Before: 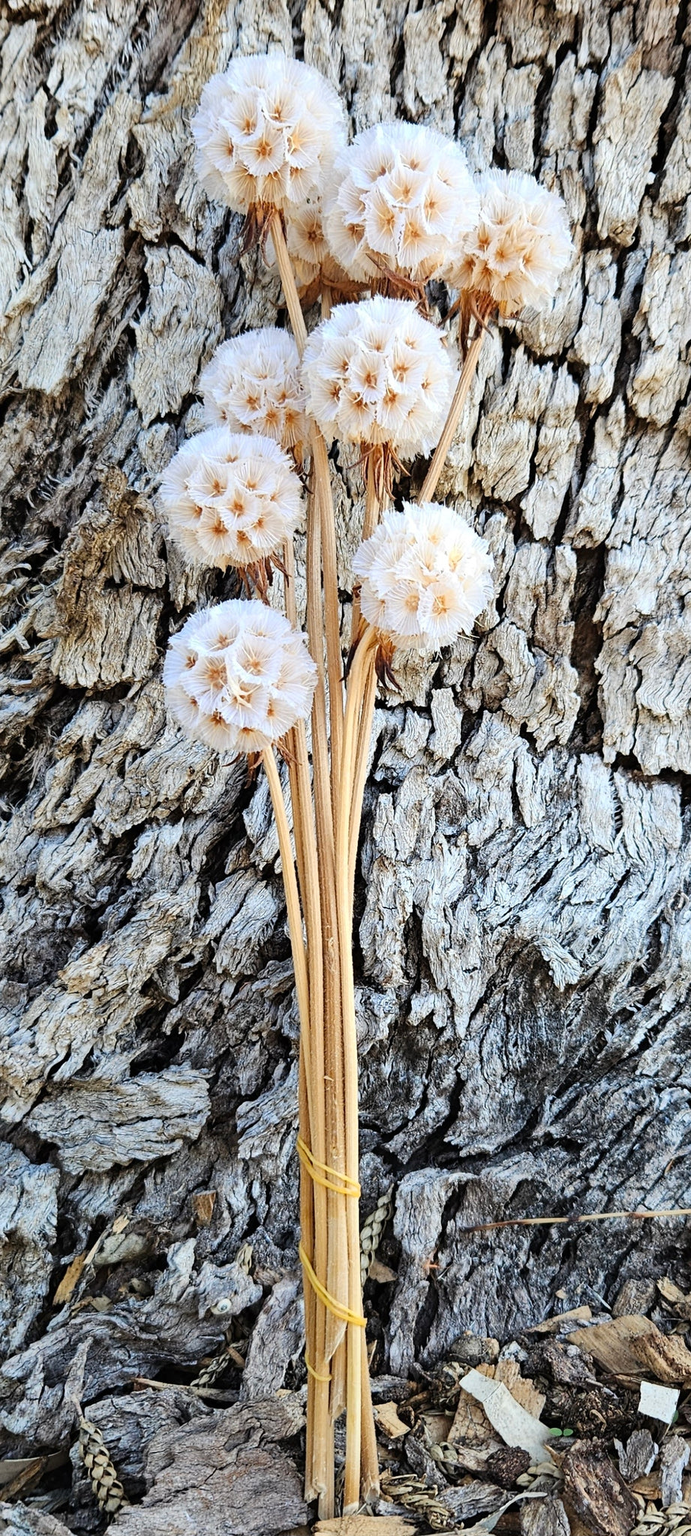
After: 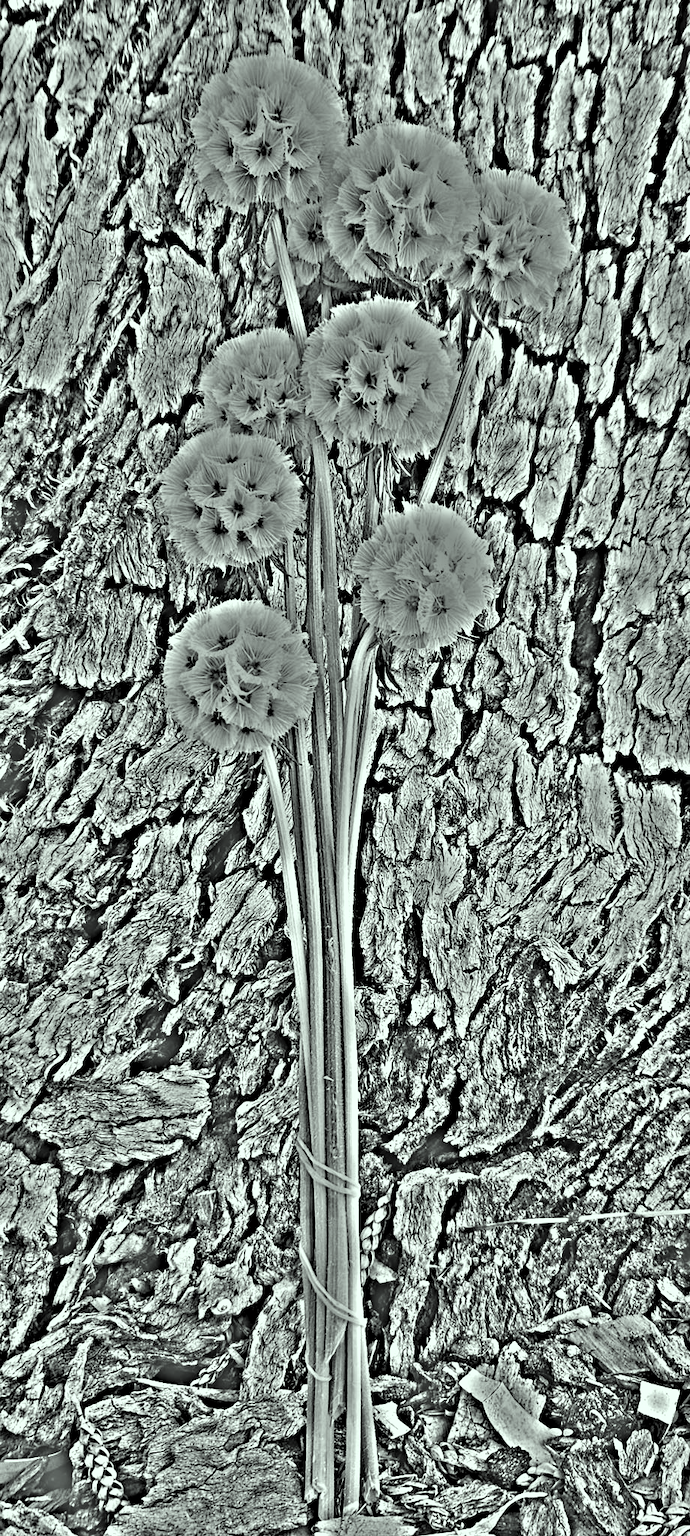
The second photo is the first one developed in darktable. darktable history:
color correction: highlights a* -8, highlights b* 3.1
highpass: on, module defaults
contrast brightness saturation: contrast 0.05, brightness 0.06, saturation 0.01
white balance: red 0.871, blue 1.249
